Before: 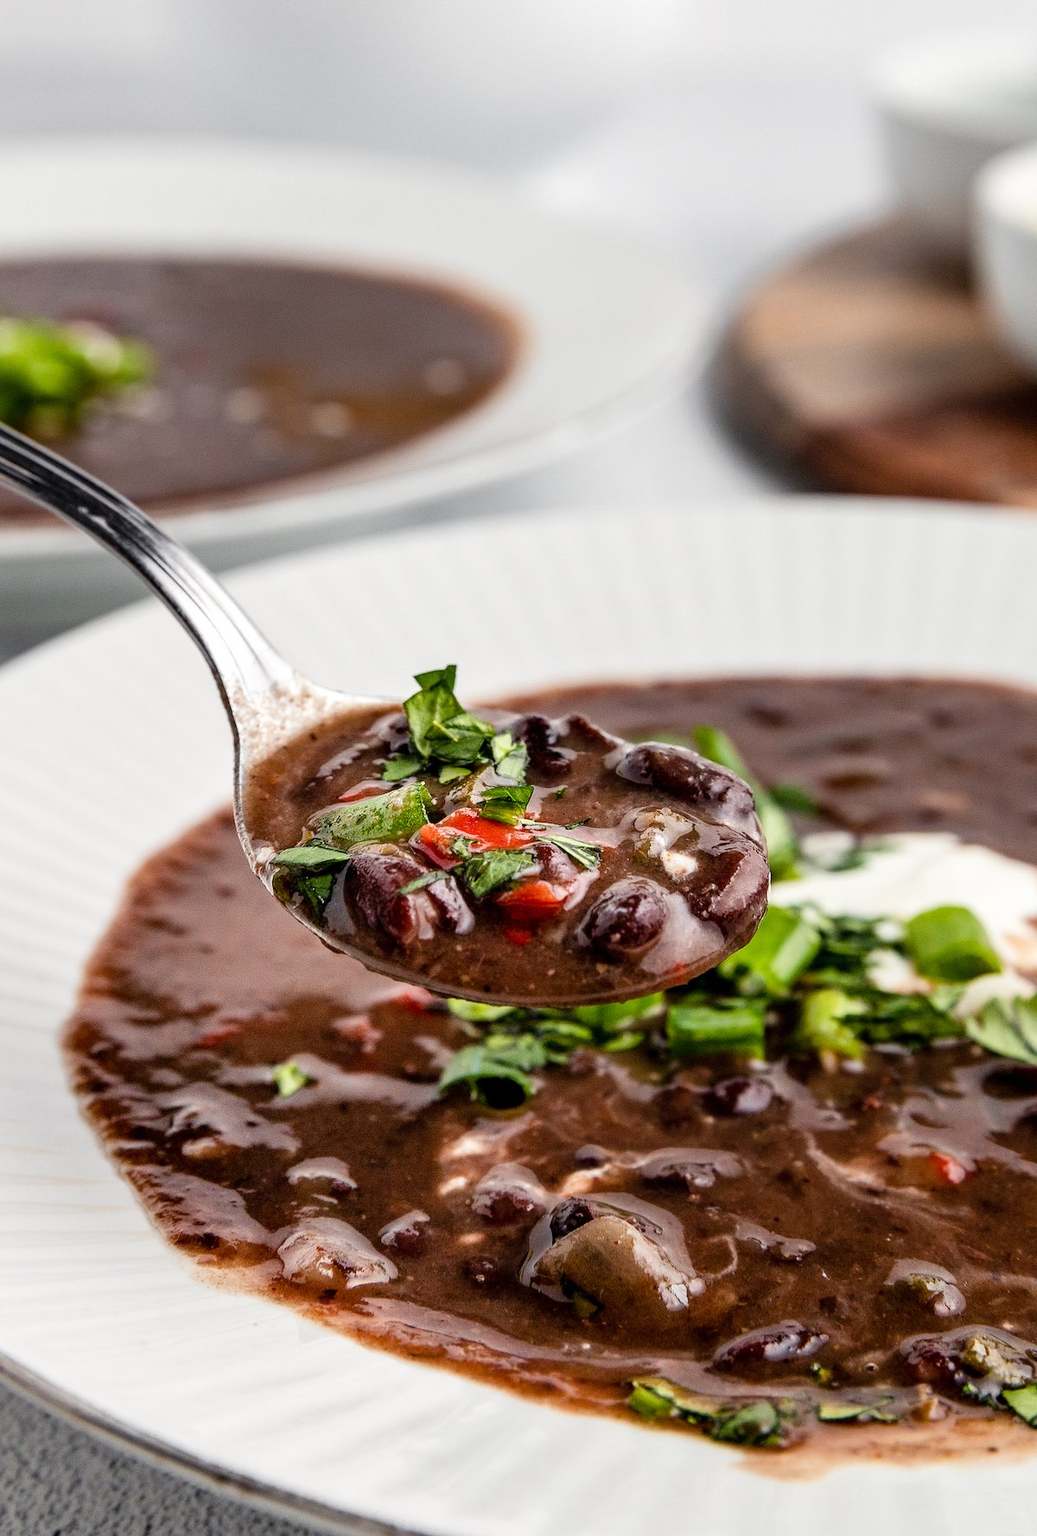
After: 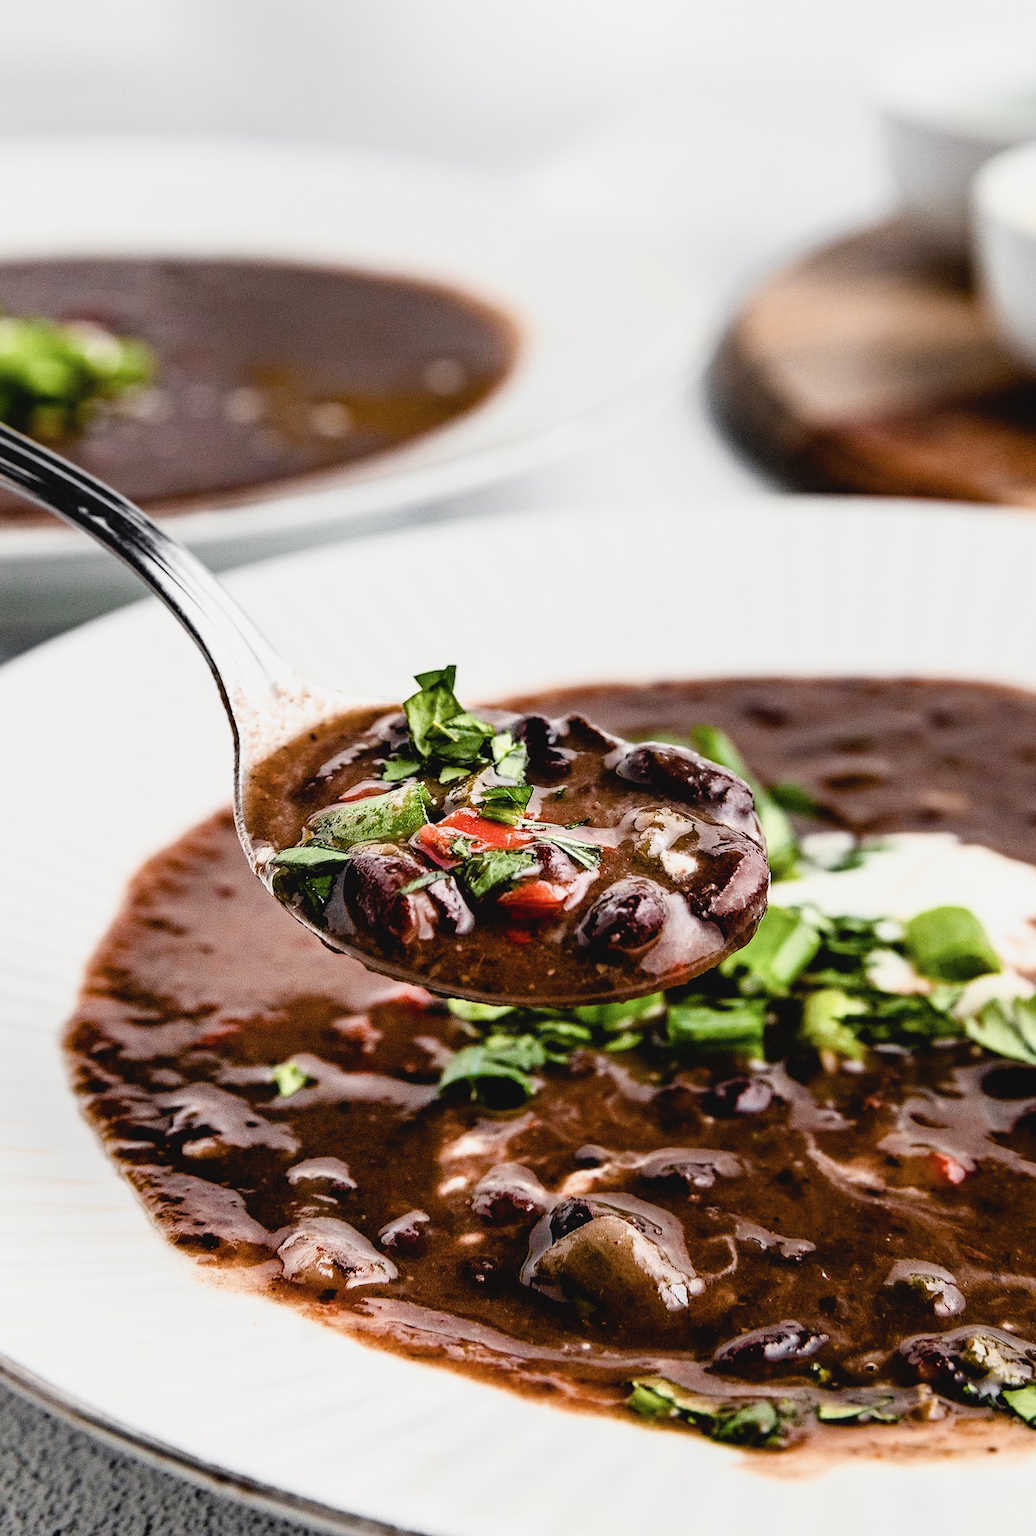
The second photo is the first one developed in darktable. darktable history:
color balance rgb: shadows lift › chroma 0.935%, shadows lift › hue 111.75°, perceptual saturation grading › global saturation 20%, perceptual saturation grading › highlights -49.289%, perceptual saturation grading › shadows 24.32%, perceptual brilliance grading › highlights 10.364%, perceptual brilliance grading › mid-tones 5.238%
filmic rgb: black relative exposure -8.06 EV, white relative exposure 3 EV, hardness 5.39, contrast 1.25, color science v6 (2022)
haze removal: strength 0.251, distance 0.252, compatibility mode true, adaptive false
contrast brightness saturation: contrast -0.103, saturation -0.101
shadows and highlights: shadows -31.8, highlights 29.54
